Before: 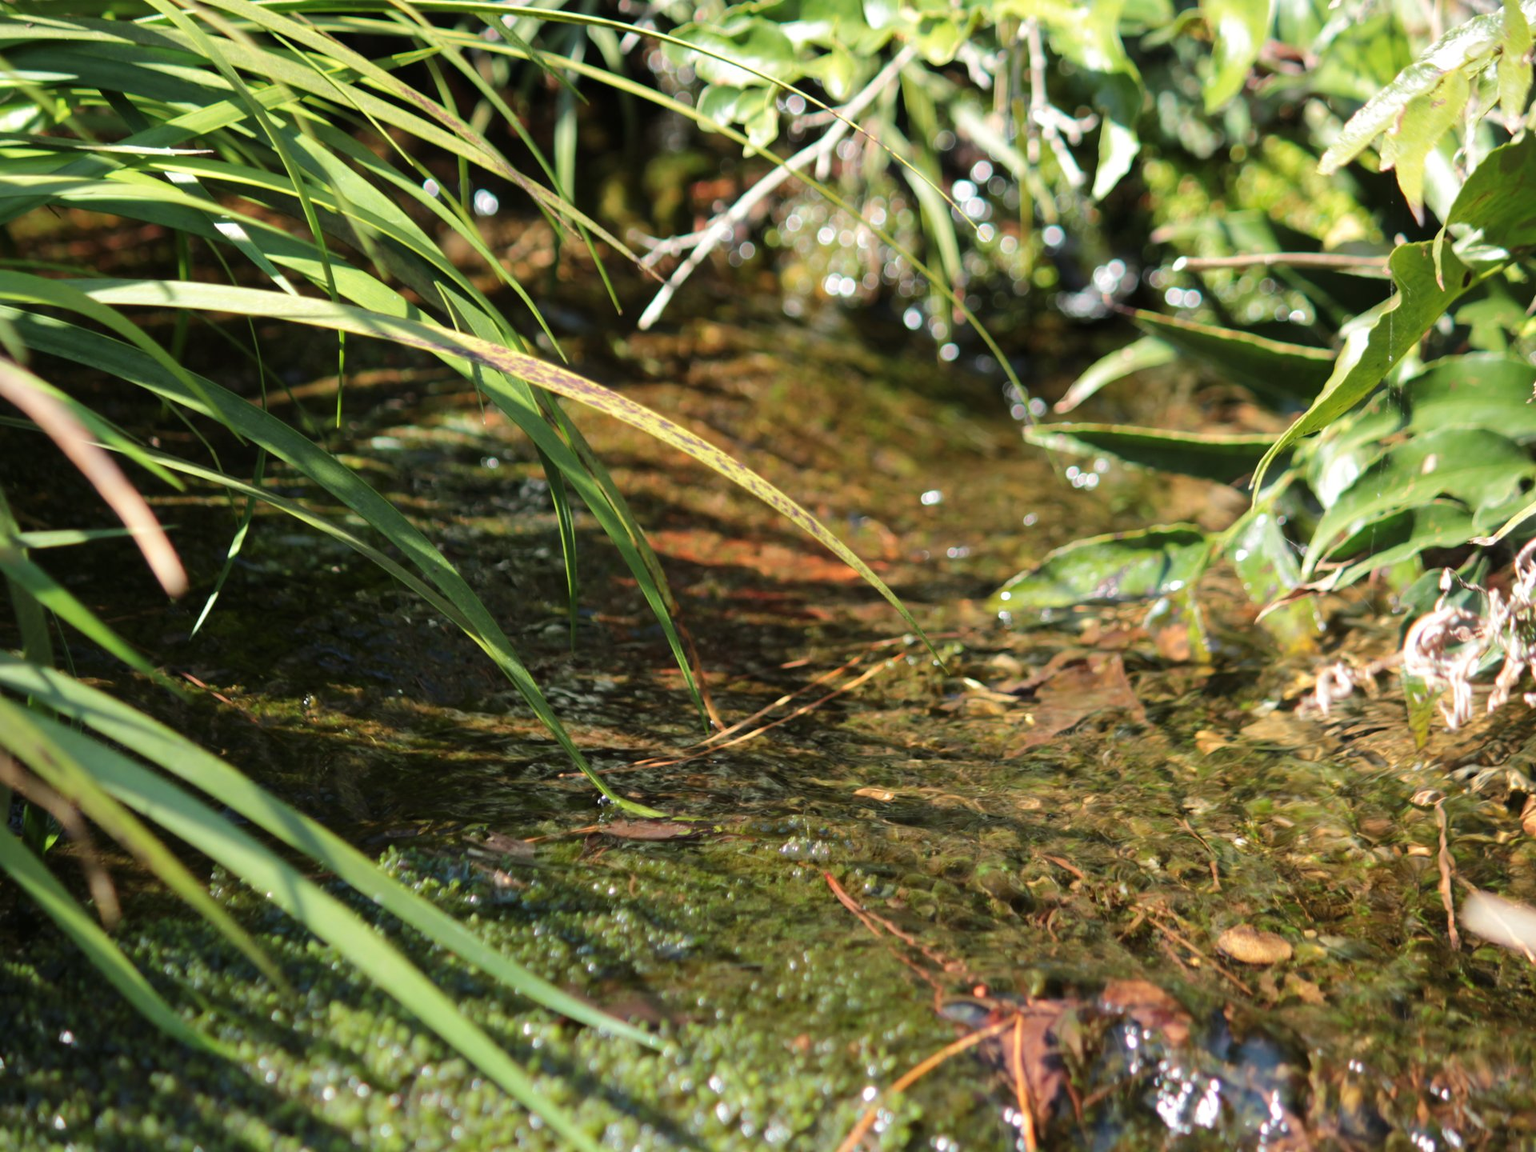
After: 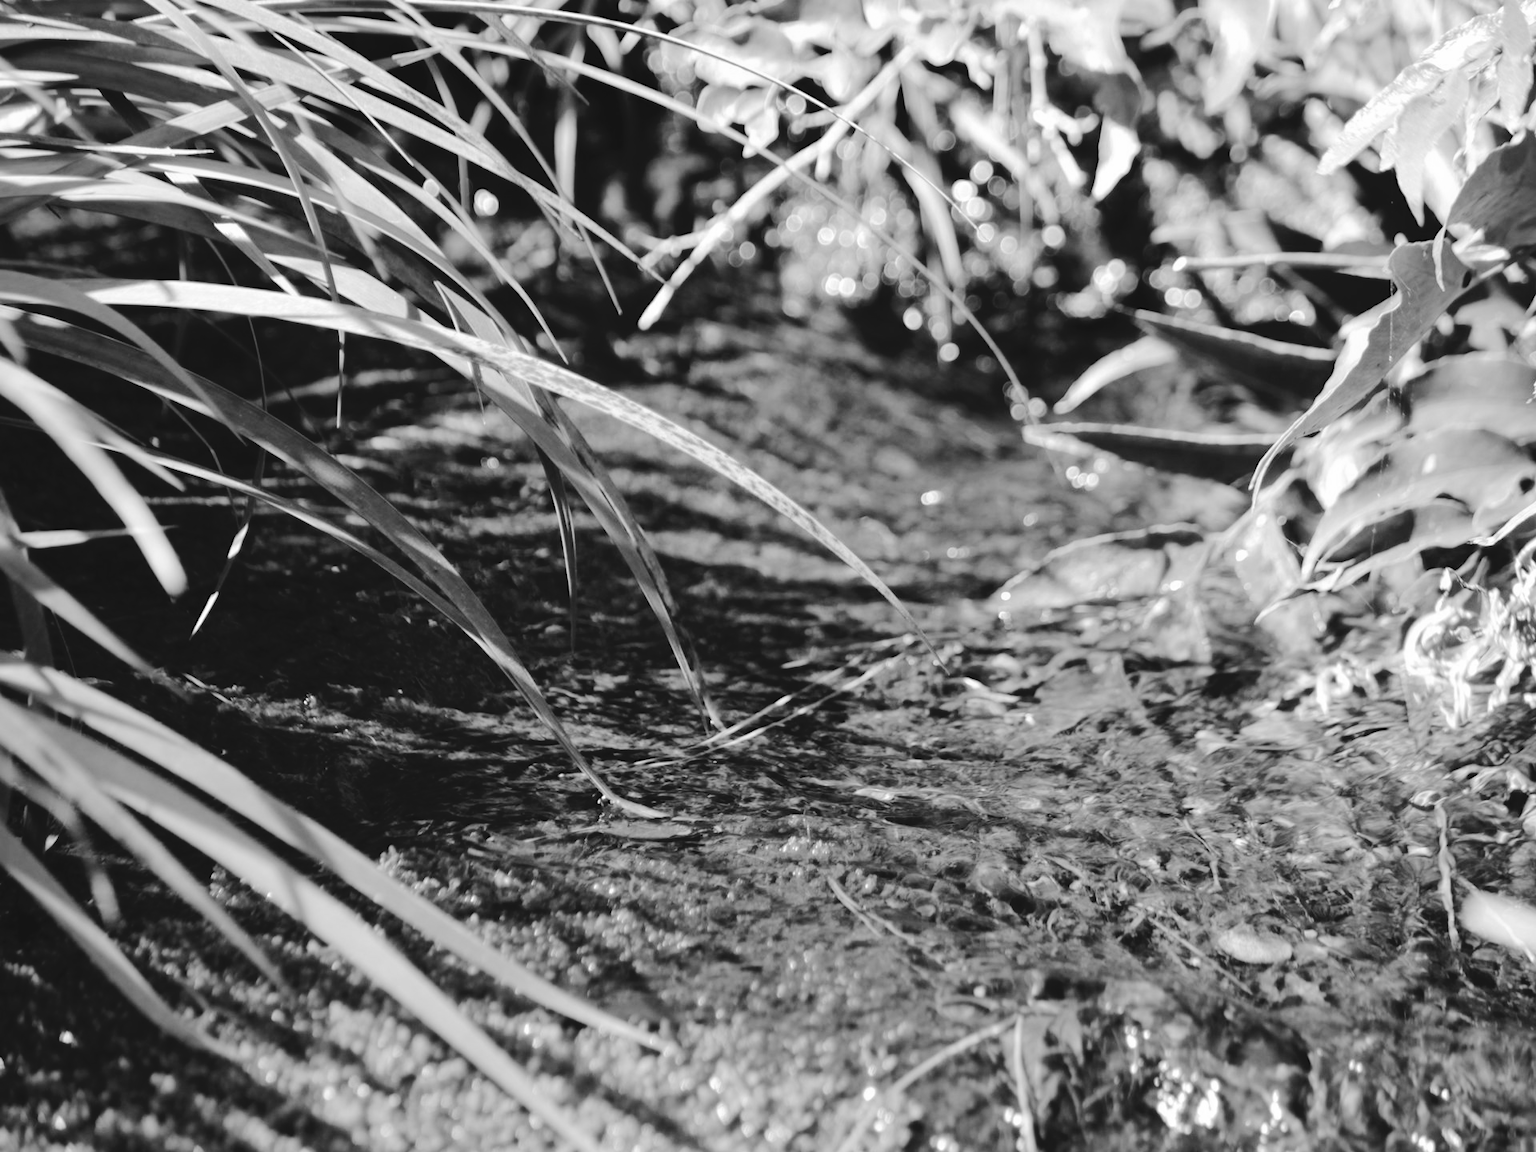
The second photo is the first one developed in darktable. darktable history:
tone curve: curves: ch0 [(0, 0) (0.003, 0.058) (0.011, 0.061) (0.025, 0.065) (0.044, 0.076) (0.069, 0.083) (0.1, 0.09) (0.136, 0.102) (0.177, 0.145) (0.224, 0.196) (0.277, 0.278) (0.335, 0.375) (0.399, 0.486) (0.468, 0.578) (0.543, 0.651) (0.623, 0.717) (0.709, 0.783) (0.801, 0.838) (0.898, 0.91) (1, 1)], preserve colors none
monochrome: on, module defaults
